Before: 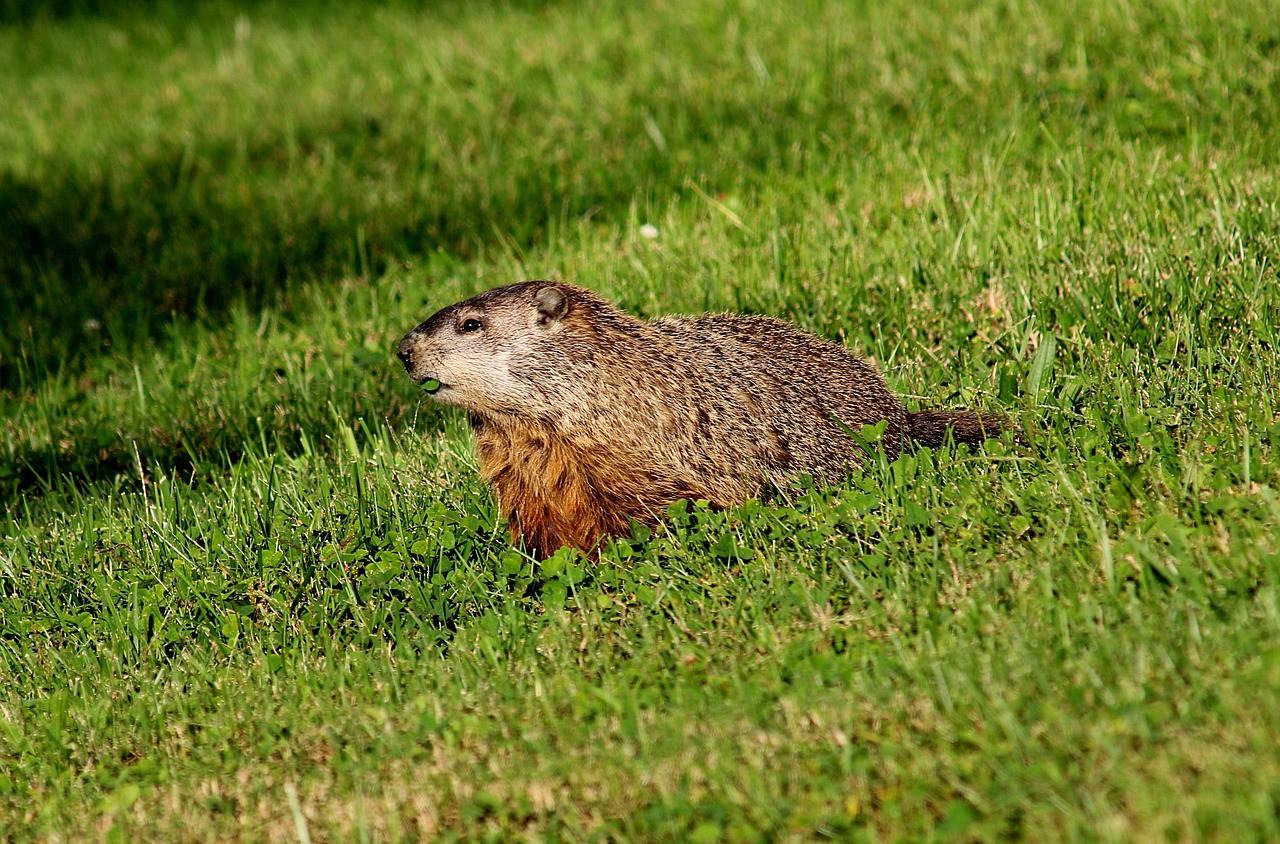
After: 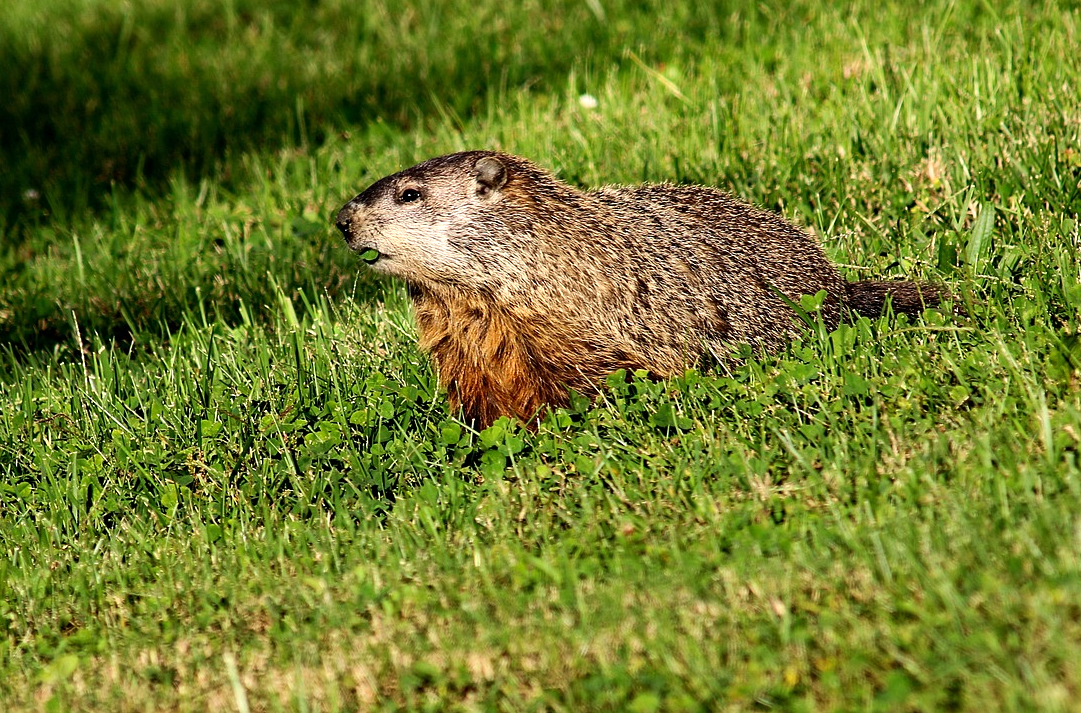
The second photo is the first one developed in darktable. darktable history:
crop and rotate: left 4.842%, top 15.51%, right 10.668%
tone equalizer: -8 EV -0.417 EV, -7 EV -0.389 EV, -6 EV -0.333 EV, -5 EV -0.222 EV, -3 EV 0.222 EV, -2 EV 0.333 EV, -1 EV 0.389 EV, +0 EV 0.417 EV, edges refinement/feathering 500, mask exposure compensation -1.57 EV, preserve details no
